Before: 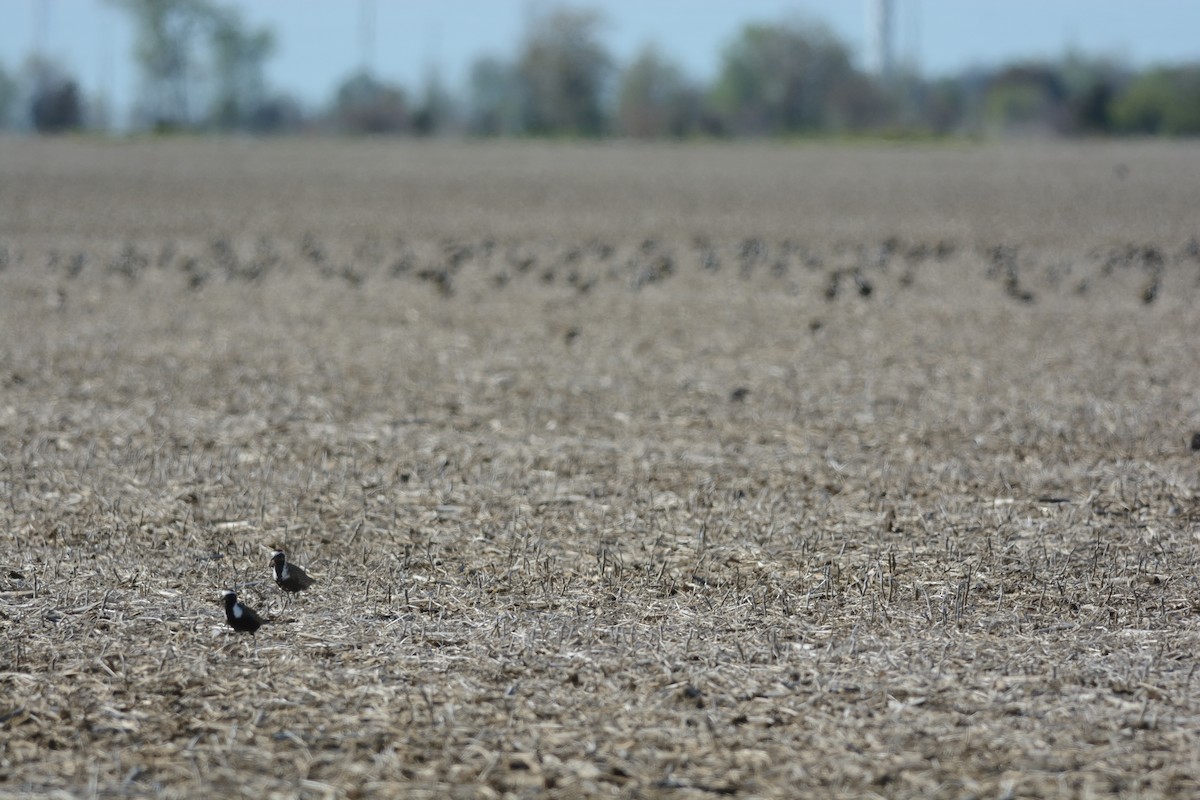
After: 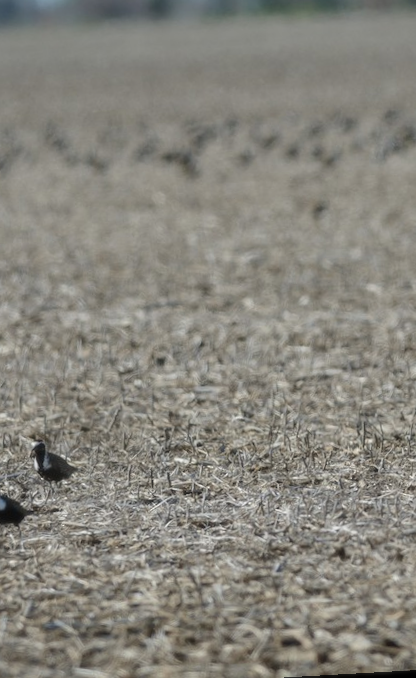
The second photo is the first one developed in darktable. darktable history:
crop and rotate: left 21.77%, top 18.528%, right 44.676%, bottom 2.997%
soften: size 10%, saturation 50%, brightness 0.2 EV, mix 10%
rotate and perspective: rotation -3.18°, automatic cropping off
